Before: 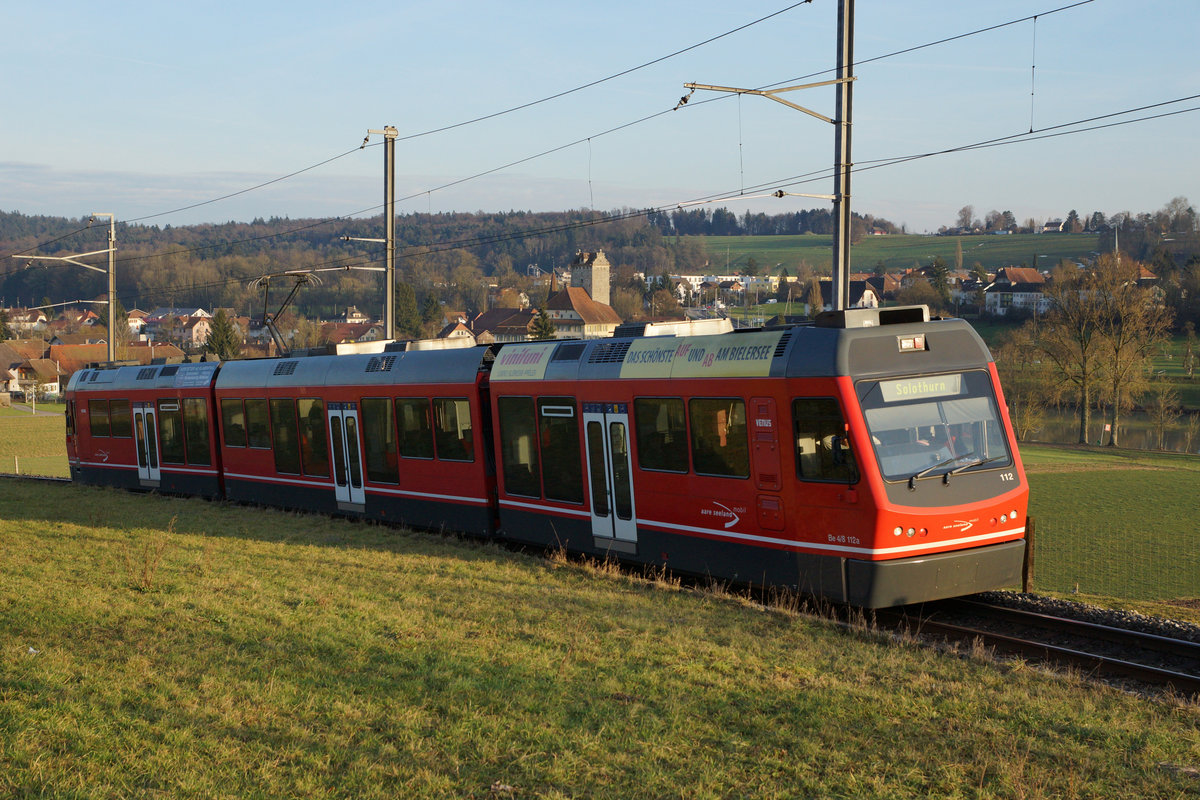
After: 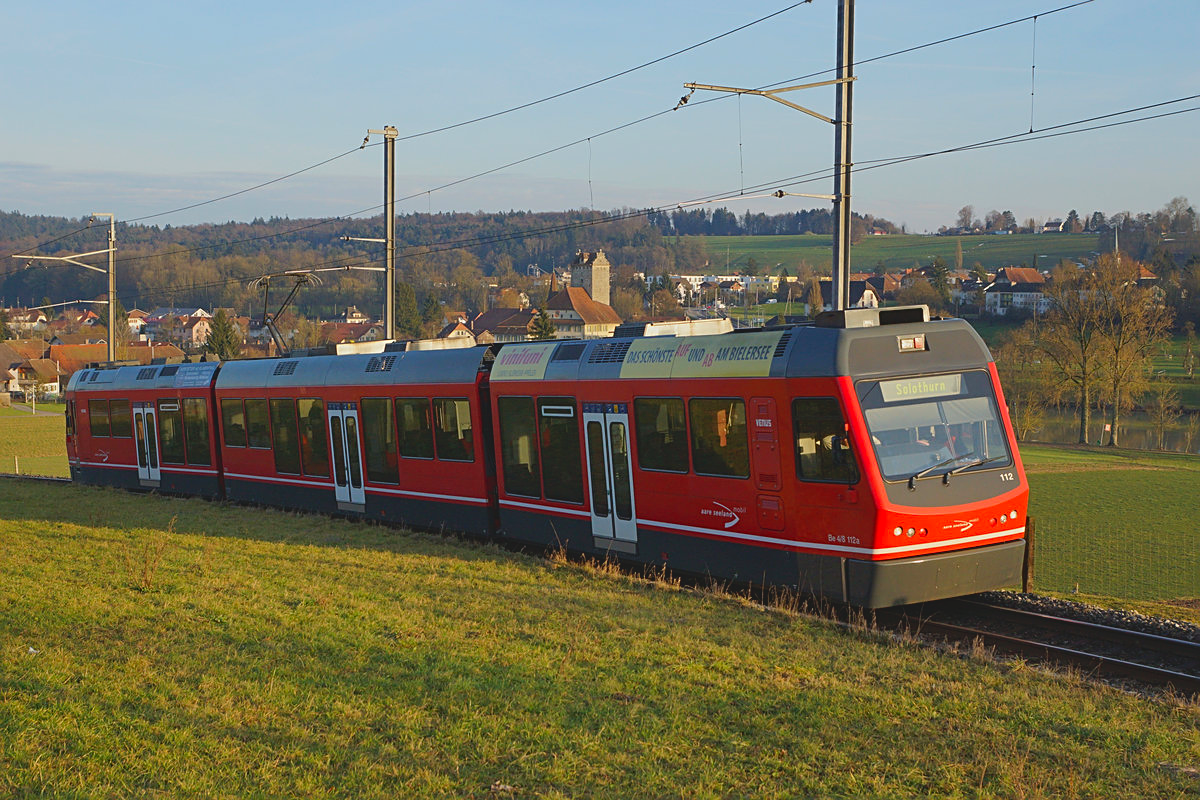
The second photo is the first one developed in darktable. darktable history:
contrast brightness saturation: contrast -0.19, saturation 0.19
sharpen: on, module defaults
